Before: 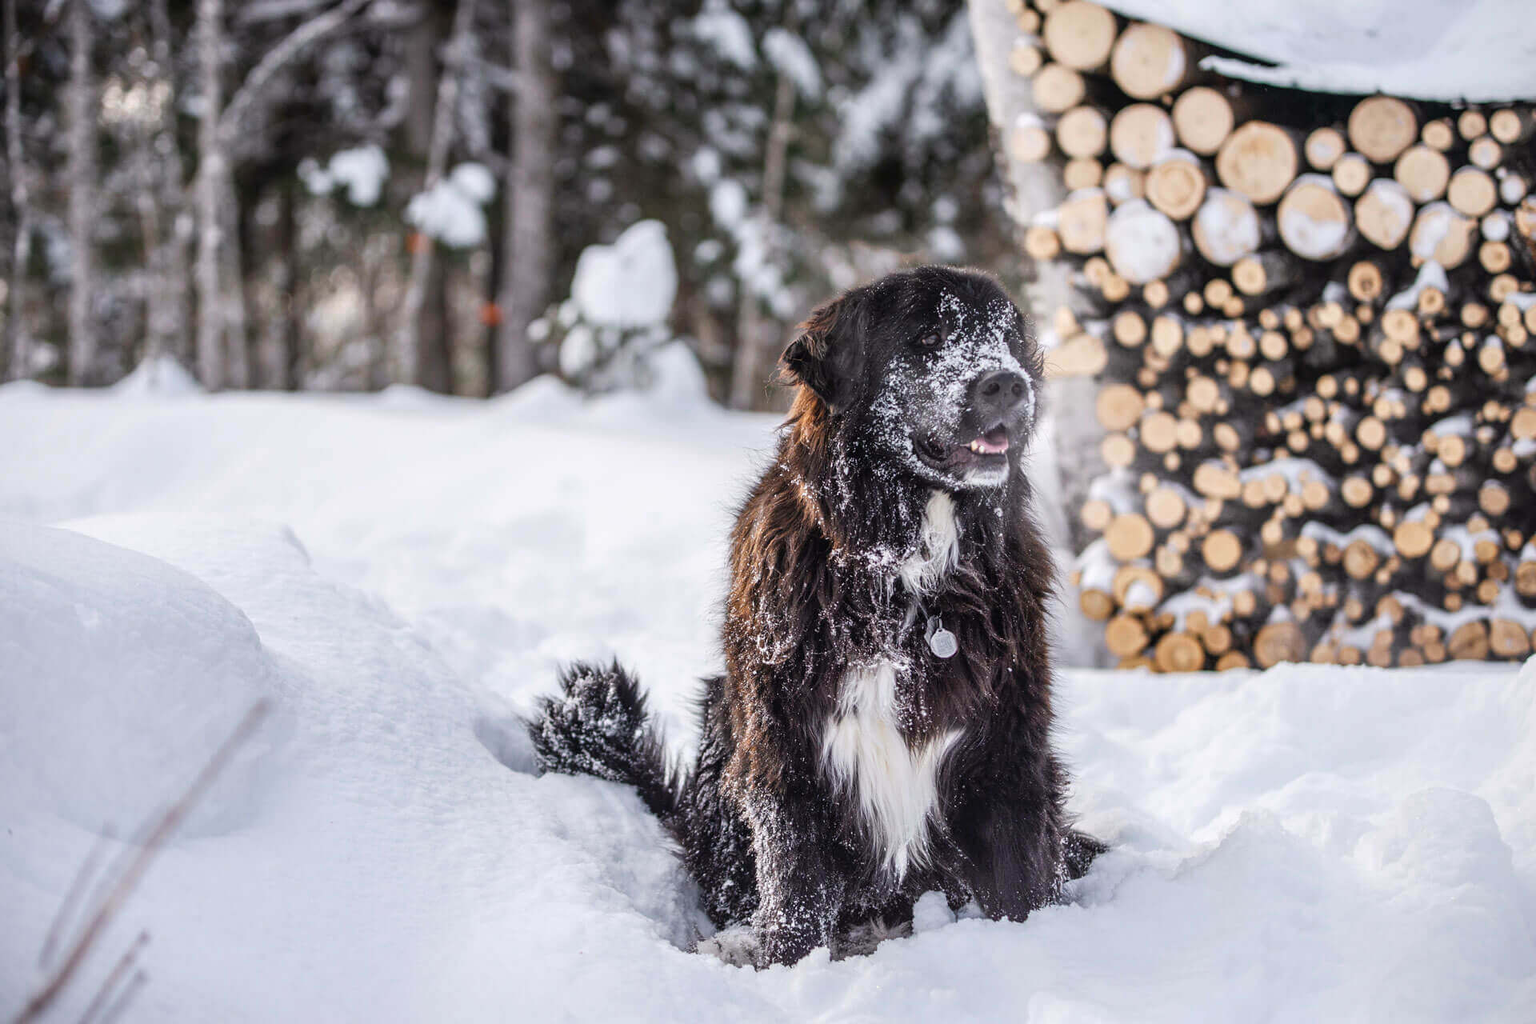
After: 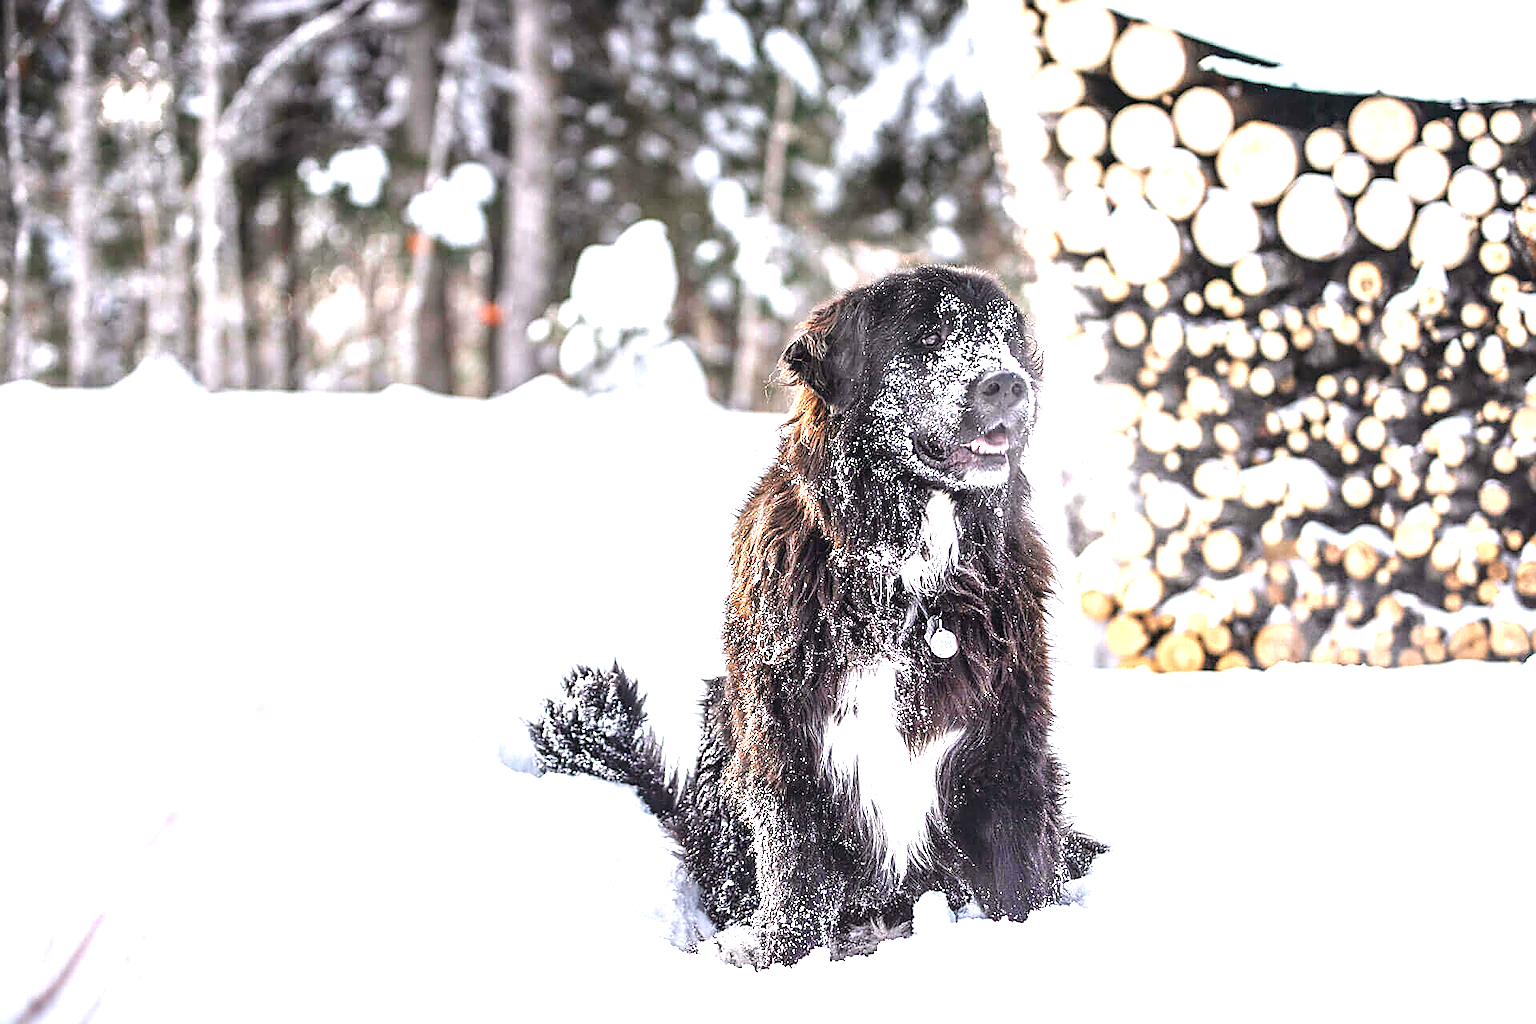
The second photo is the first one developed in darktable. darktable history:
exposure: black level correction 0, exposure 1.535 EV, compensate exposure bias true, compensate highlight preservation false
sharpen: radius 1.376, amount 1.259, threshold 0.68
